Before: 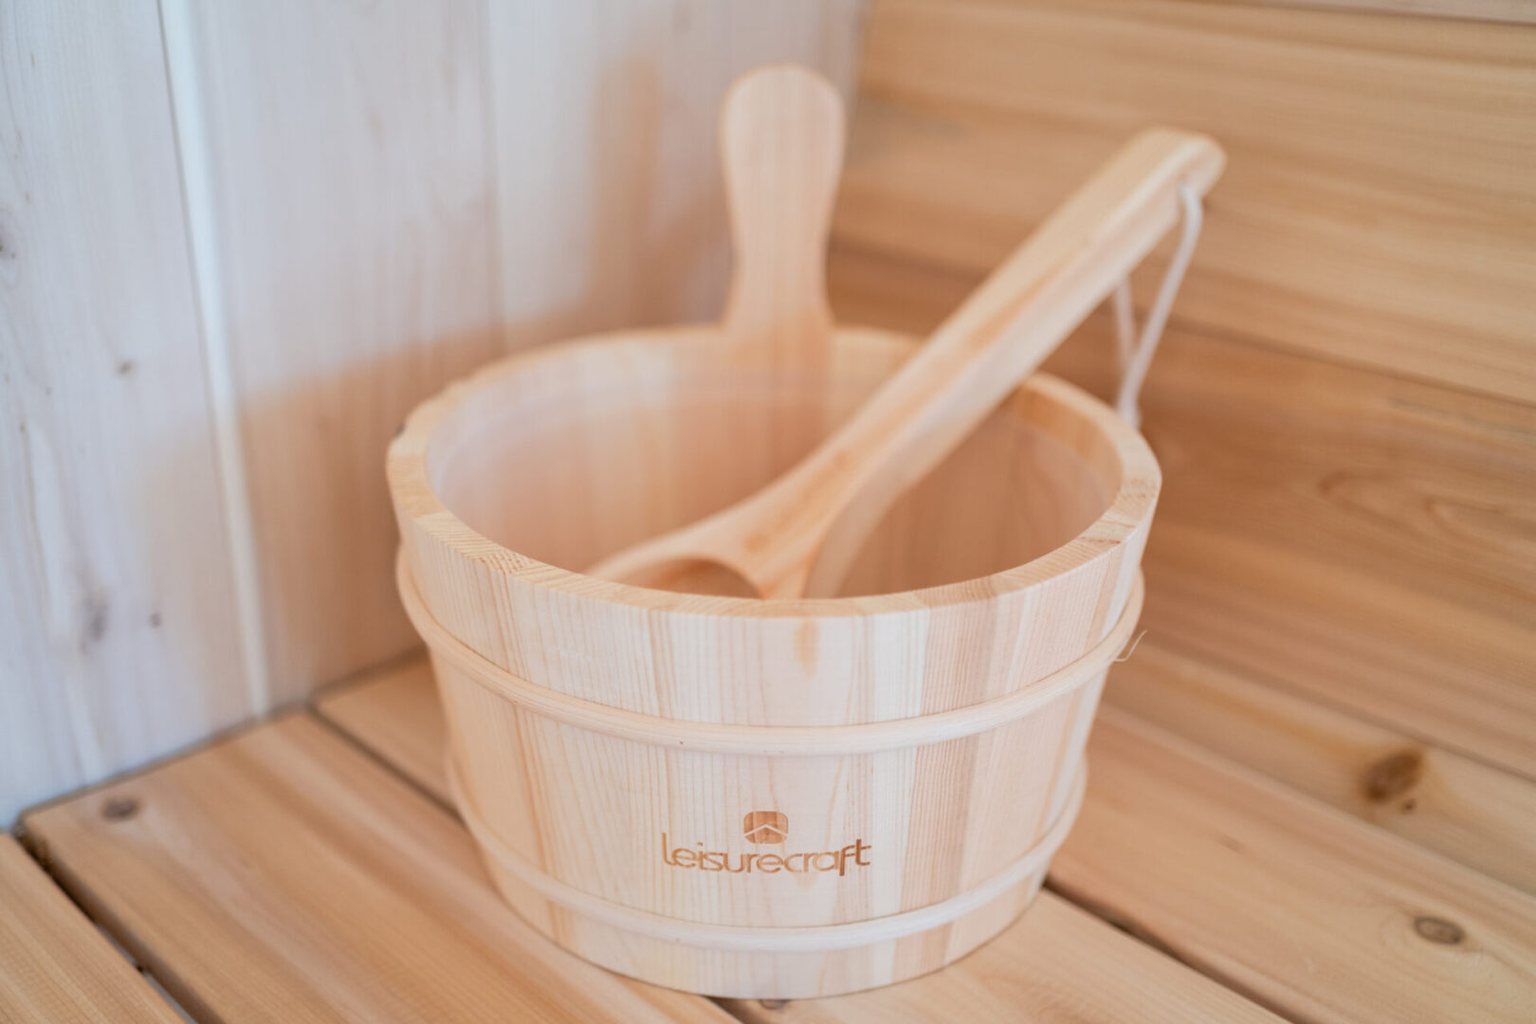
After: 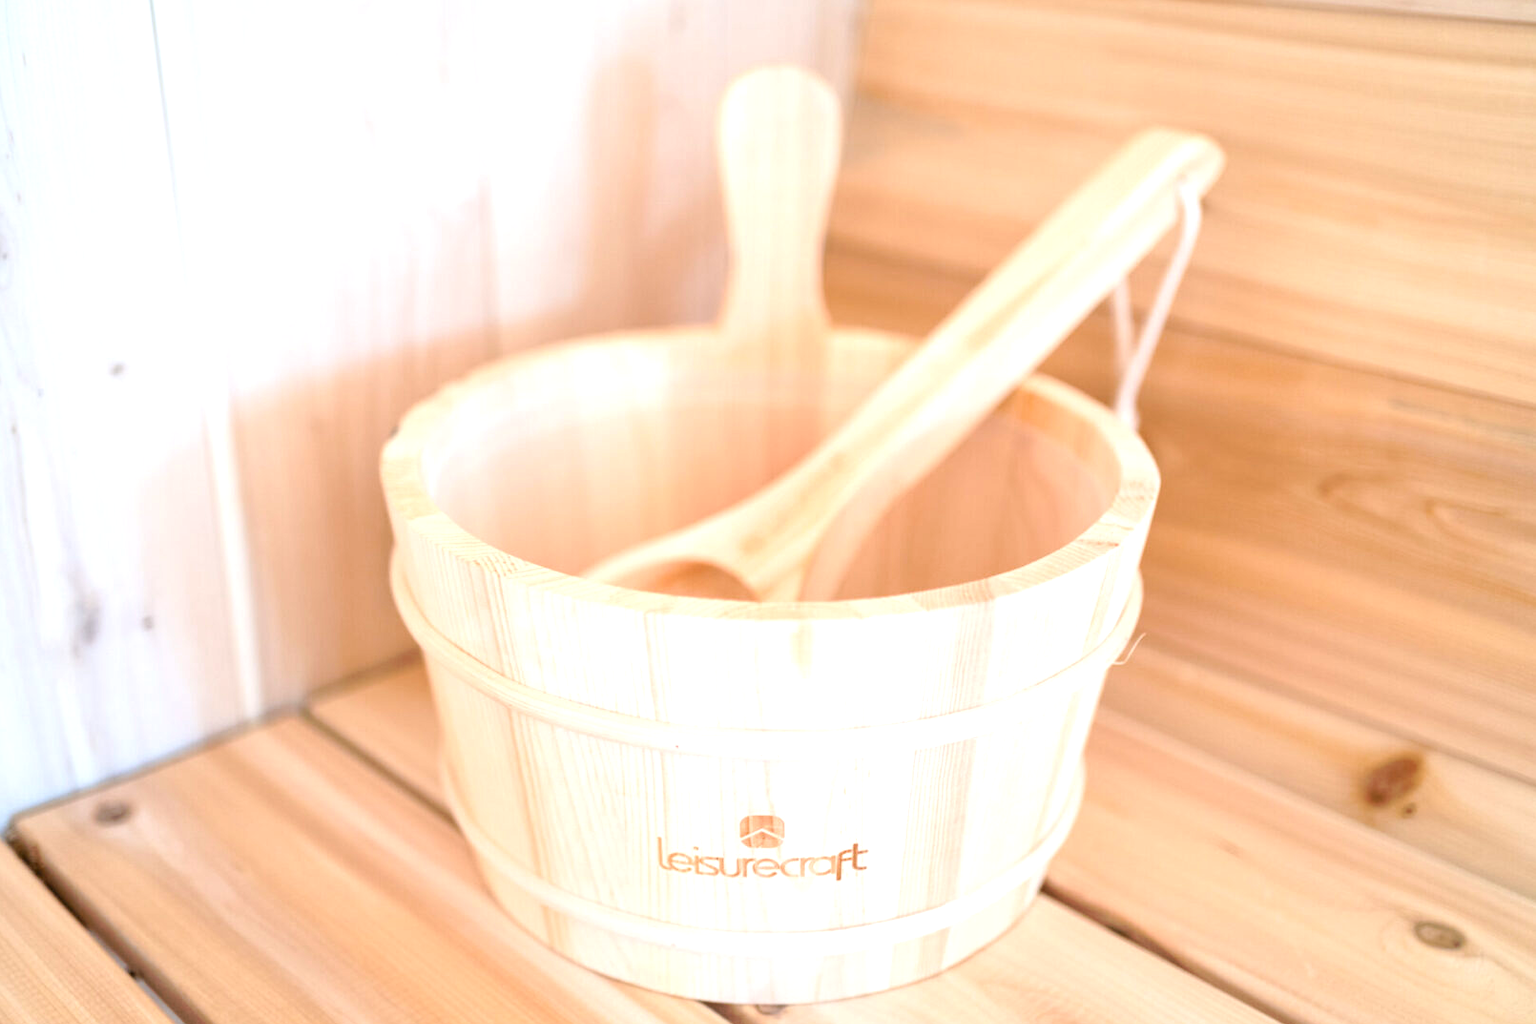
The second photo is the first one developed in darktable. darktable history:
crop and rotate: left 0.614%, top 0.179%, bottom 0.309%
exposure: exposure 0.999 EV, compensate highlight preservation false
tone curve: curves: ch0 [(0, 0) (0.003, 0.003) (0.011, 0.011) (0.025, 0.025) (0.044, 0.044) (0.069, 0.069) (0.1, 0.099) (0.136, 0.135) (0.177, 0.177) (0.224, 0.224) (0.277, 0.276) (0.335, 0.334) (0.399, 0.398) (0.468, 0.467) (0.543, 0.565) (0.623, 0.641) (0.709, 0.723) (0.801, 0.81) (0.898, 0.902) (1, 1)], preserve colors none
